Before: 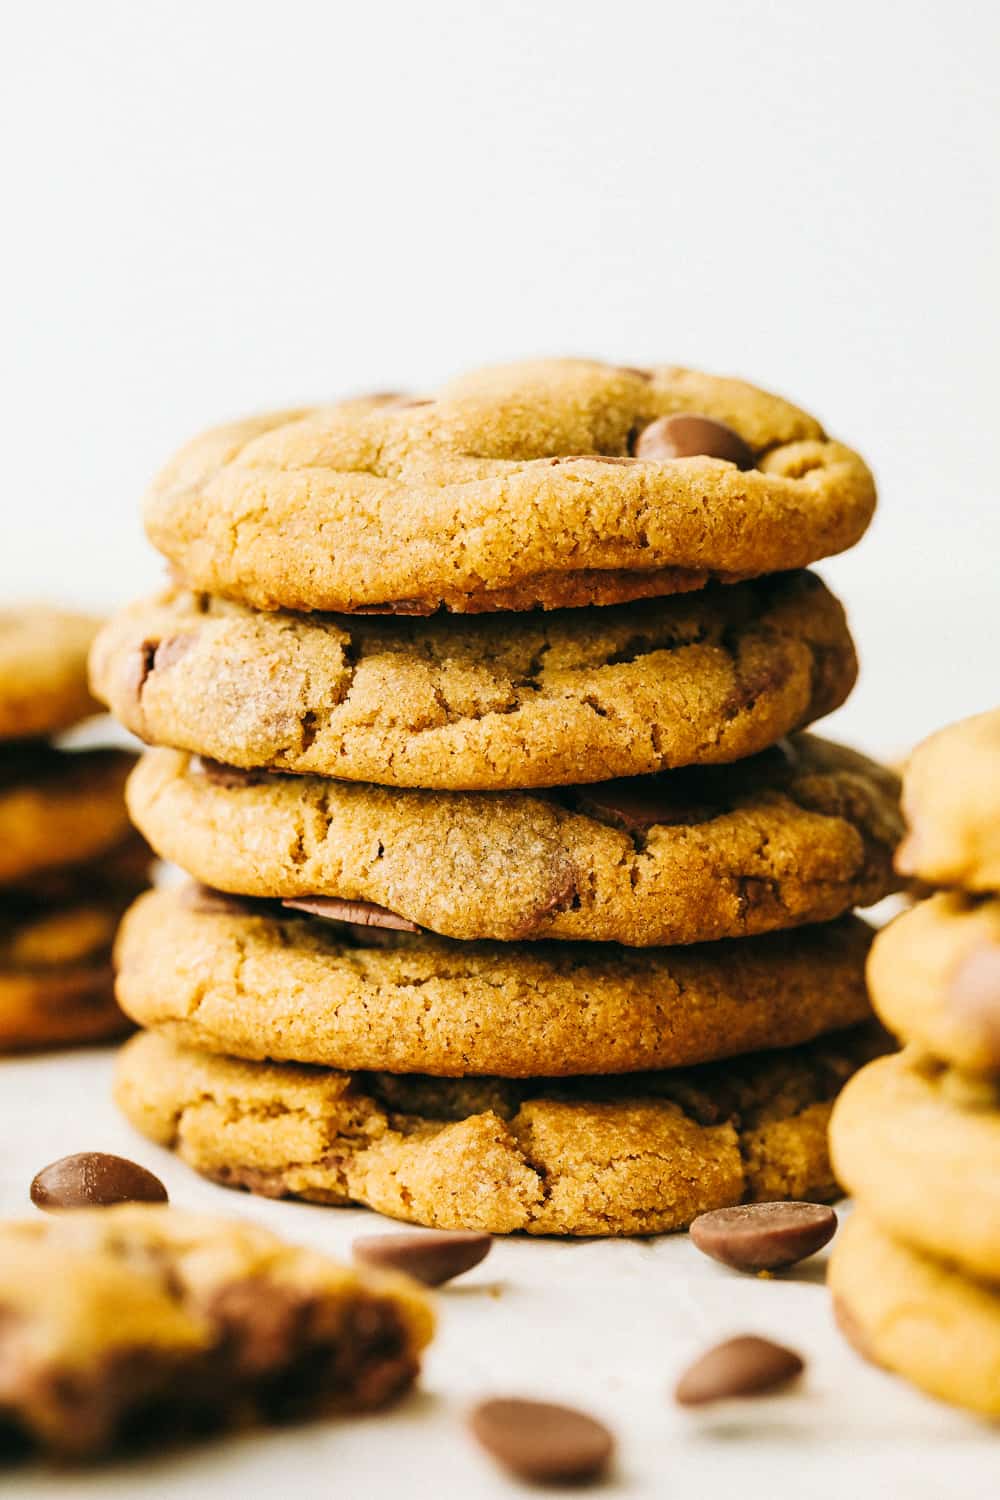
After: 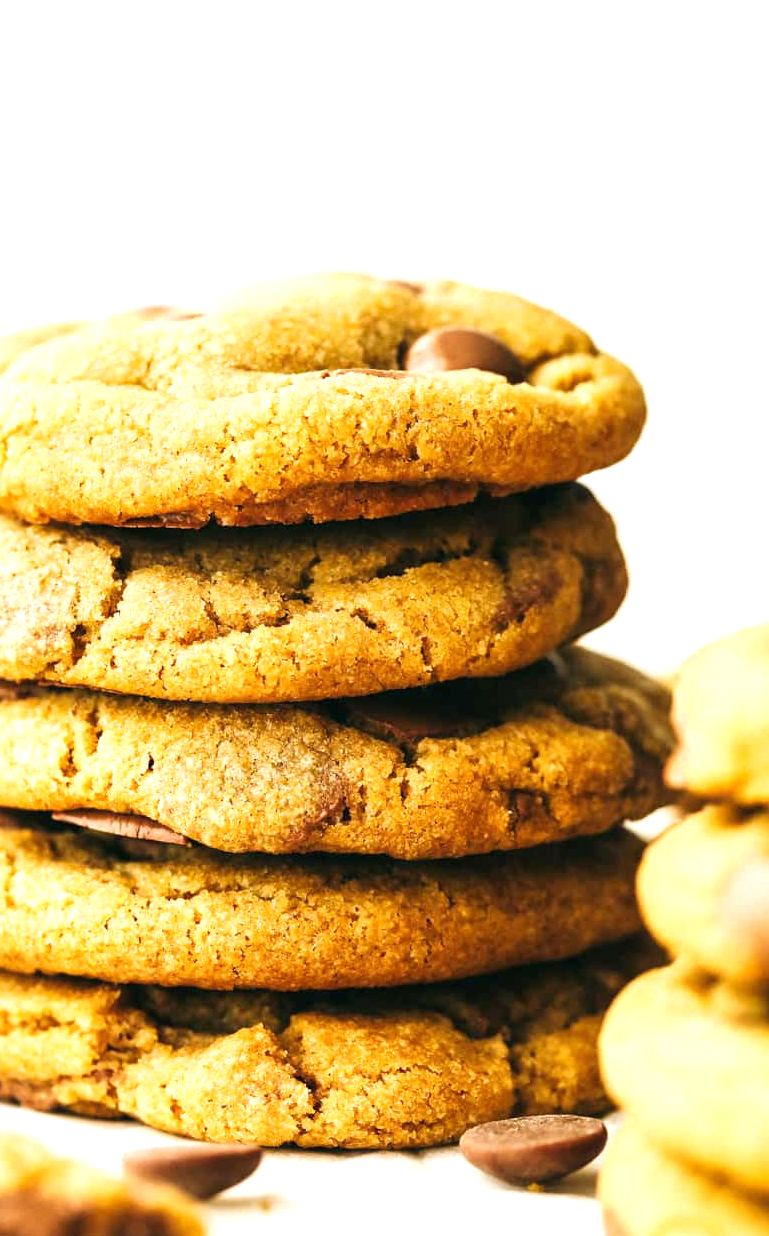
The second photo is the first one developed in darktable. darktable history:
exposure: exposure 0.603 EV, compensate exposure bias true, compensate highlight preservation false
crop: left 23.032%, top 5.83%, bottom 11.718%
